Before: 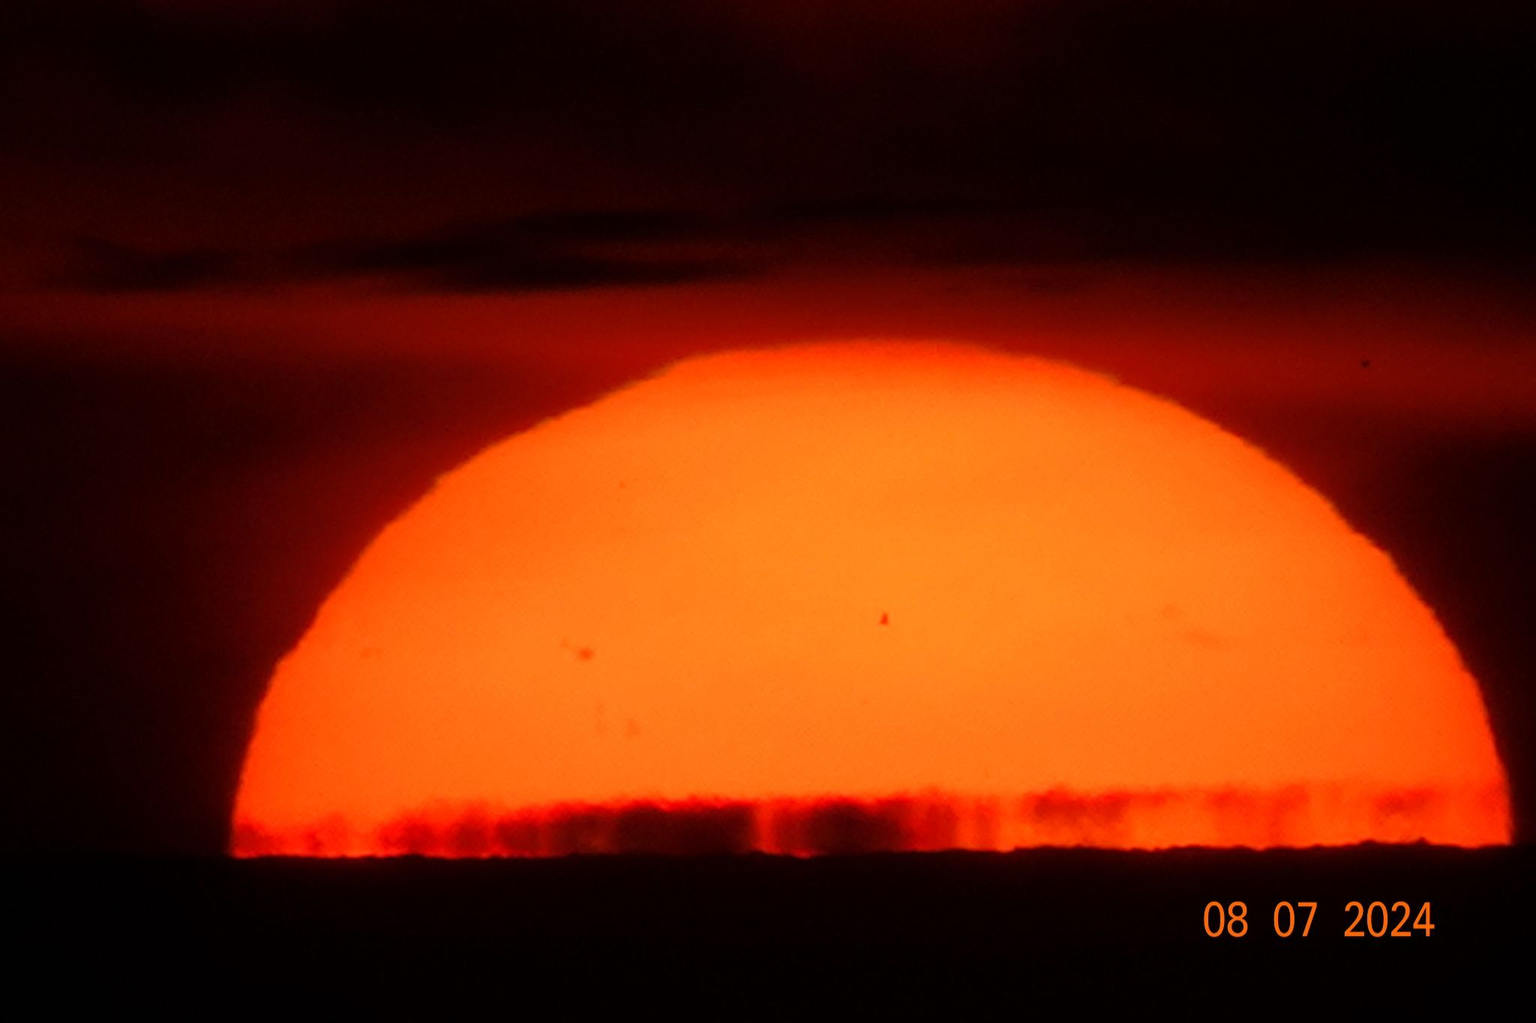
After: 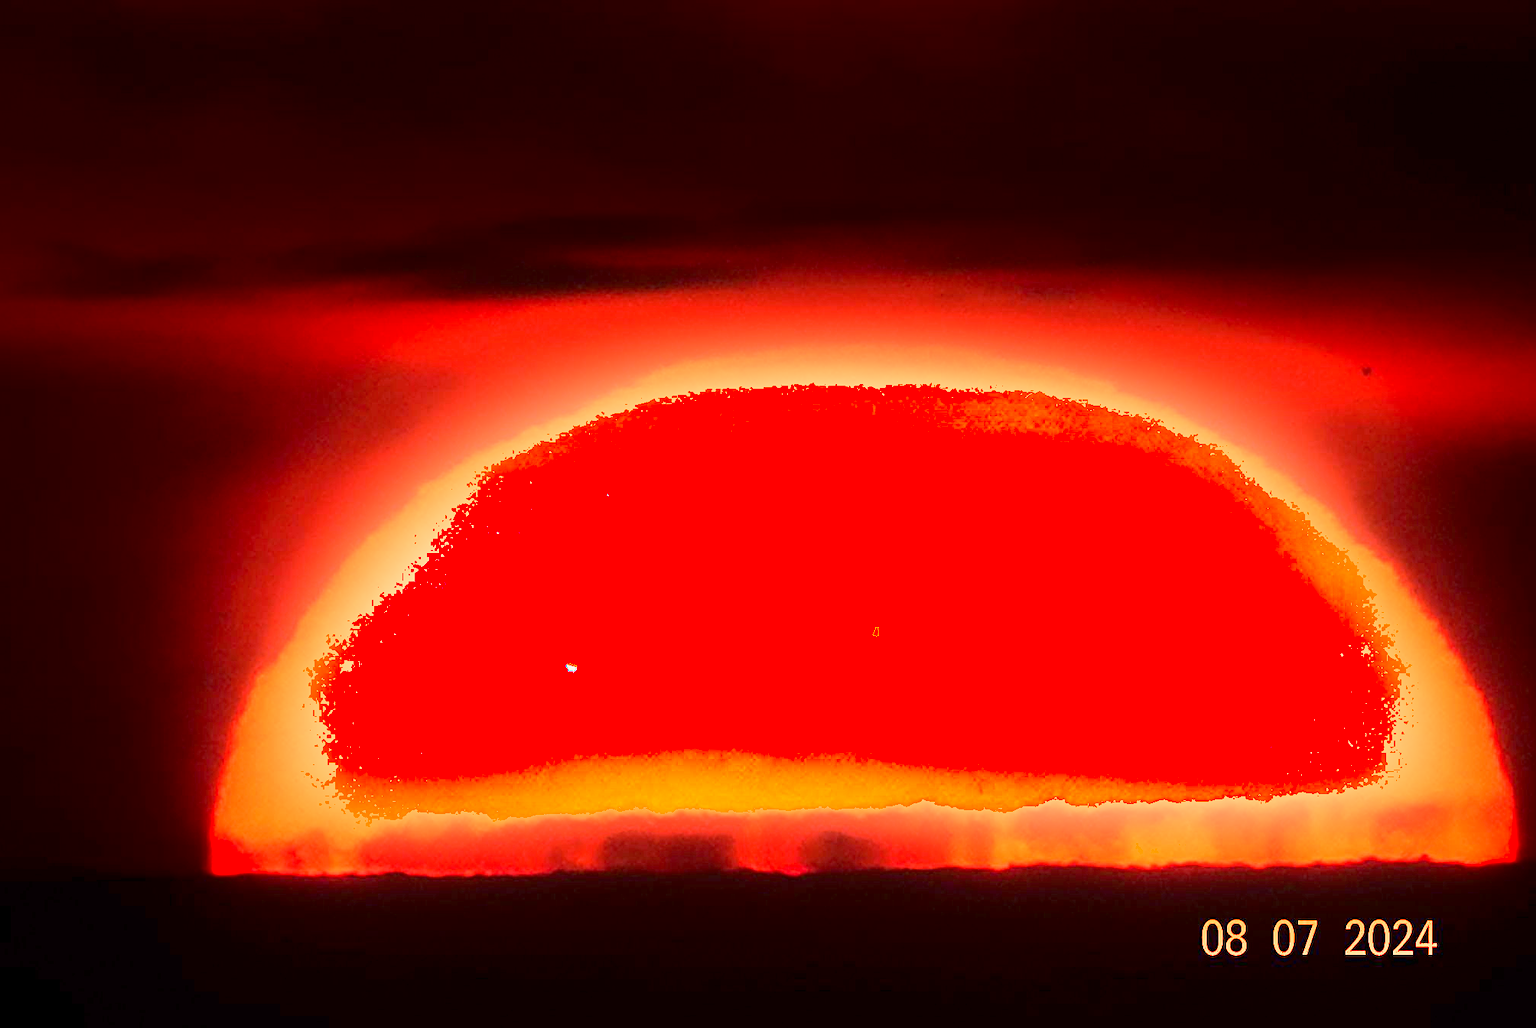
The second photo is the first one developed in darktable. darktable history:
base curve: curves: ch0 [(0, 0) (0.204, 0.334) (0.55, 0.733) (1, 1)]
exposure: black level correction 0, exposure 1.742 EV, compensate exposure bias true, compensate highlight preservation false
crop: left 1.668%, right 0.281%, bottom 1.455%
sharpen: on, module defaults
shadows and highlights: shadows -89.25, highlights 91.28, soften with gaussian
